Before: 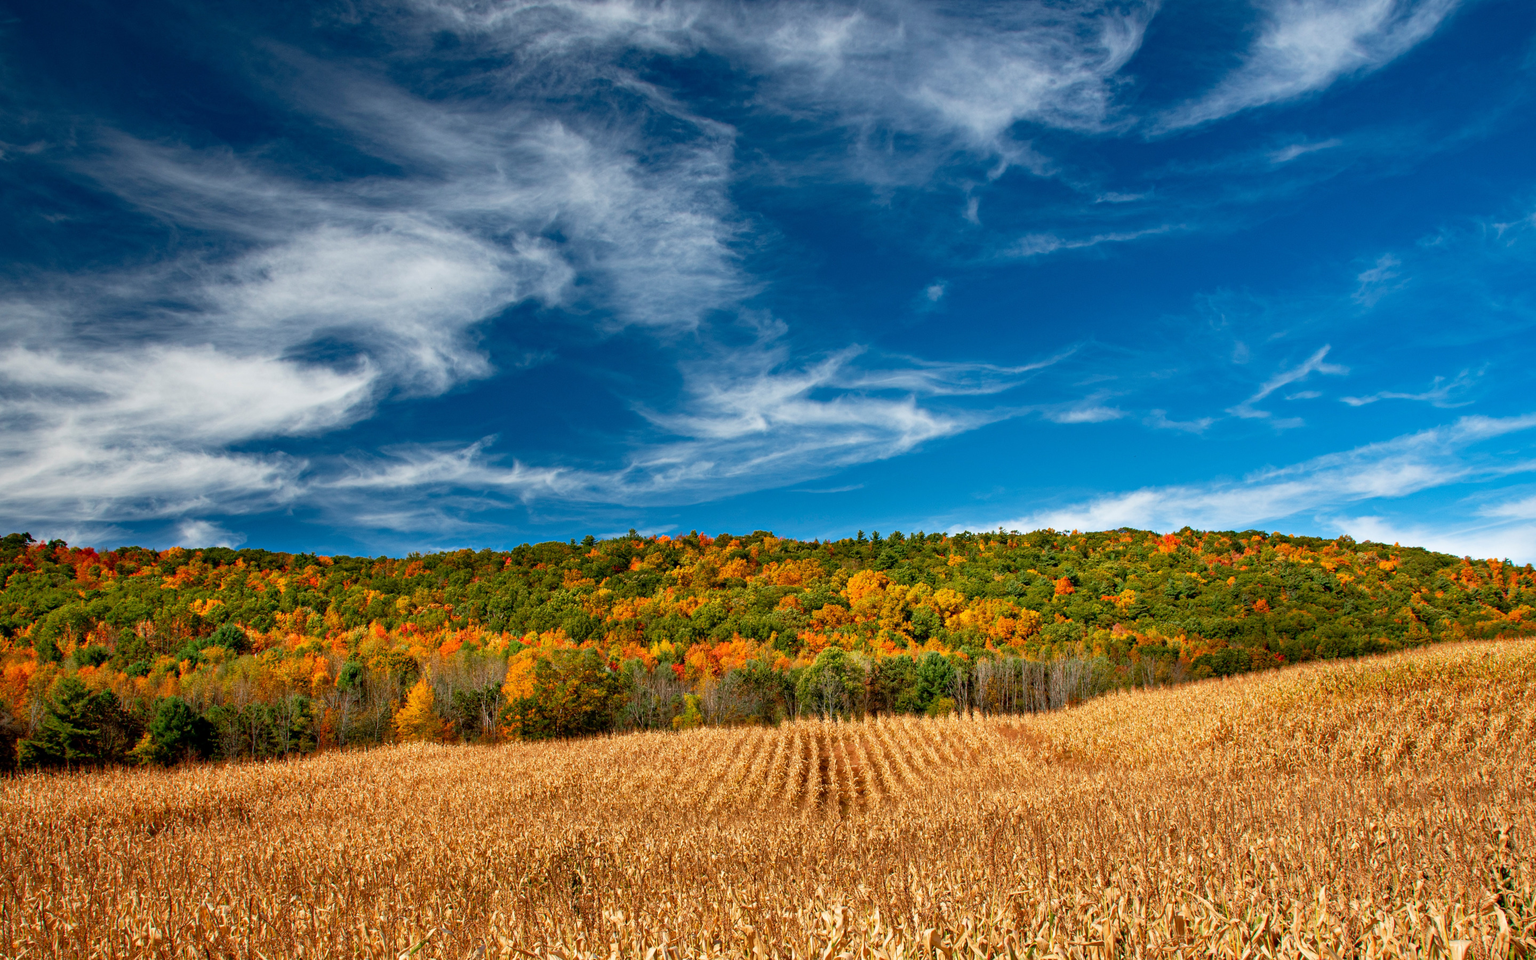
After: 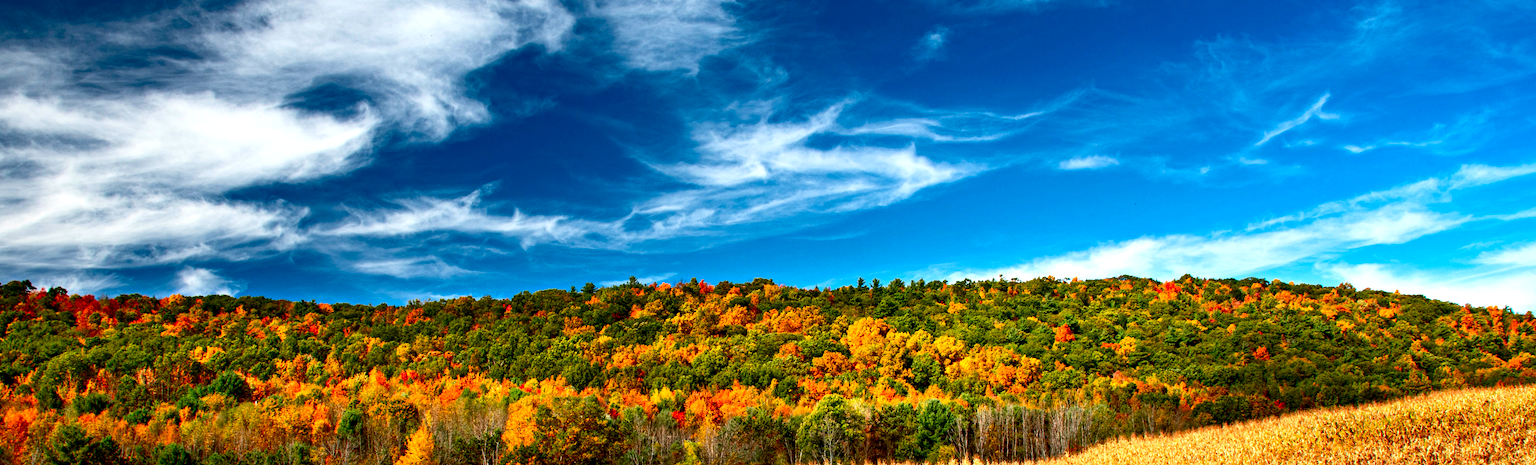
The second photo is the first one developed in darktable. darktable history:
crop and rotate: top 26.388%, bottom 25.151%
exposure: black level correction 0, exposure 0.499 EV, compensate highlight preservation false
contrast brightness saturation: contrast 0.191, brightness -0.105, saturation 0.206
local contrast: highlights 105%, shadows 103%, detail 119%, midtone range 0.2
